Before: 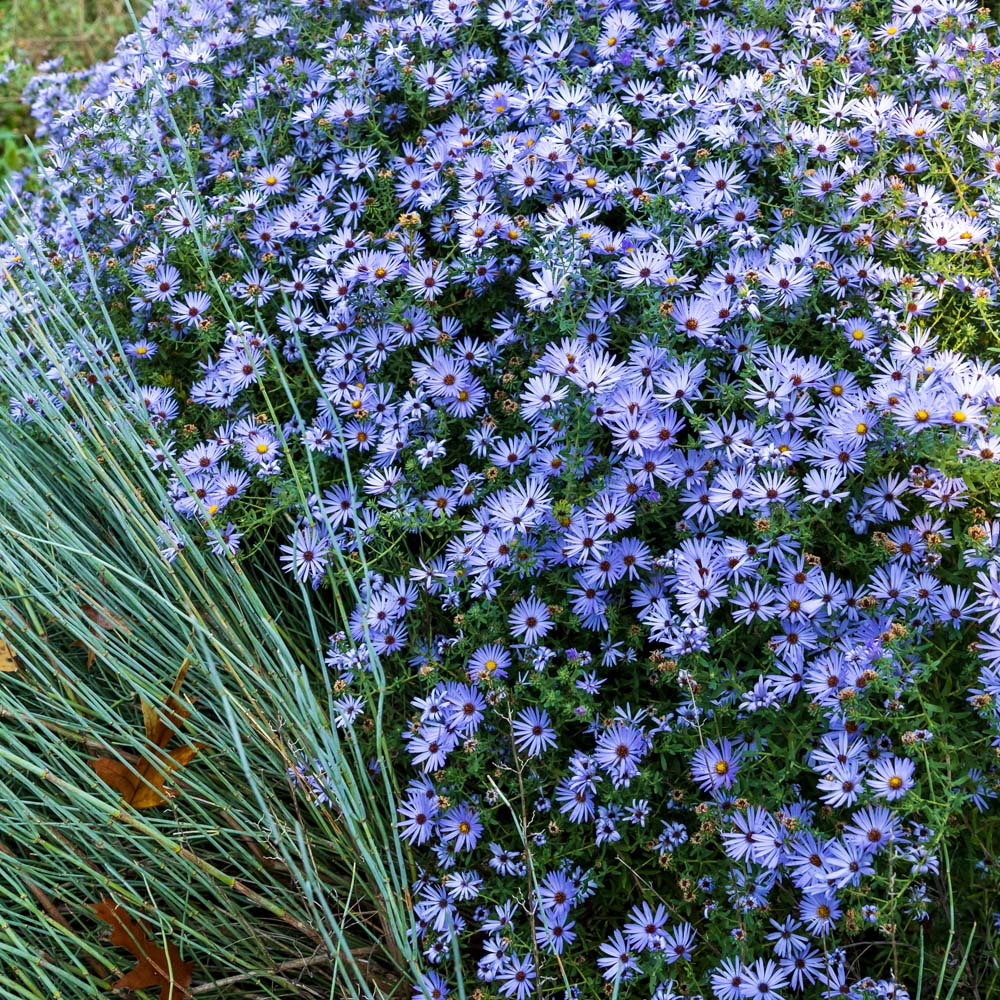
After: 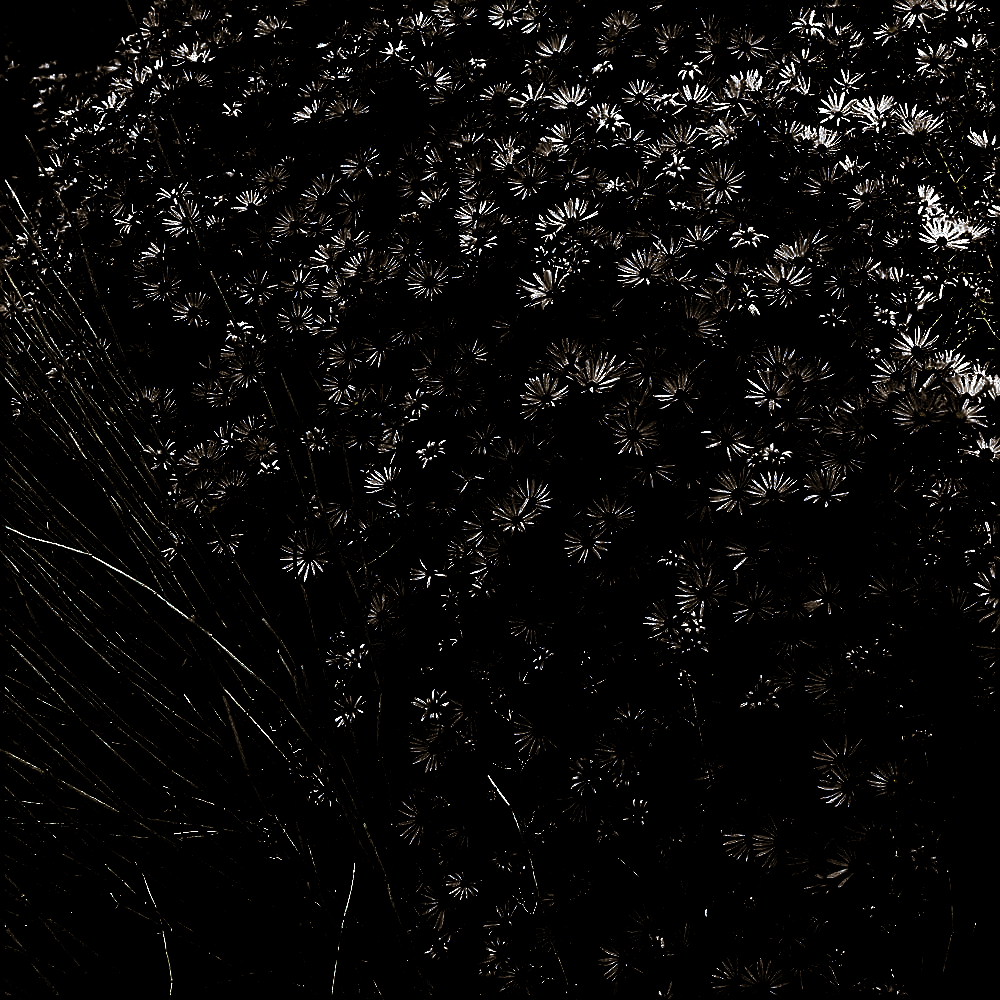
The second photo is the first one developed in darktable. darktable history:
levels: levels [0.721, 0.937, 0.997]
split-toning: shadows › hue 37.98°, highlights › hue 185.58°, balance -55.261
sharpen: on, module defaults
